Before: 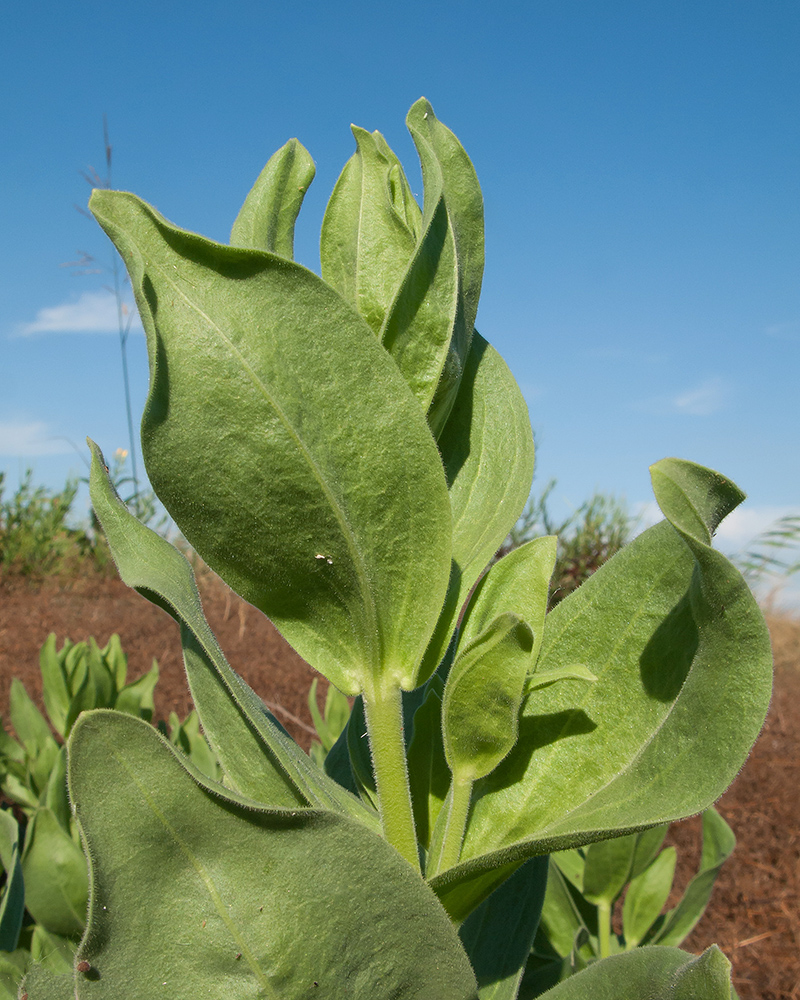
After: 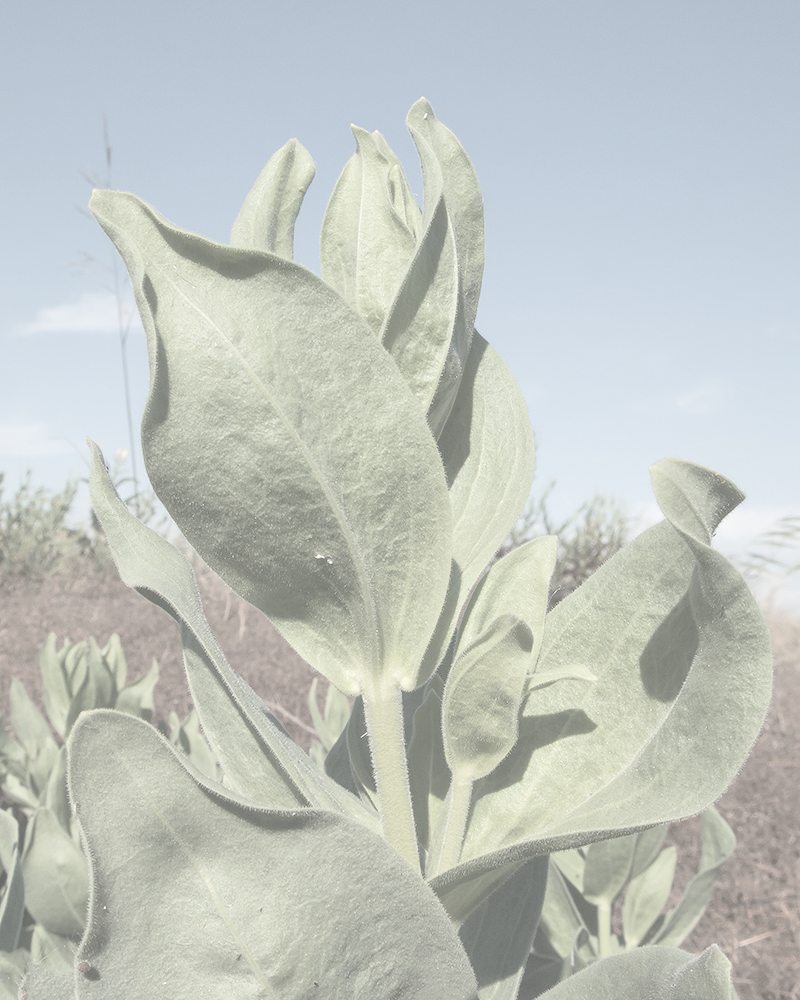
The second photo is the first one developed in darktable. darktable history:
tone equalizer: -8 EV -0.778 EV, -7 EV -0.67 EV, -6 EV -0.574 EV, -5 EV -0.379 EV, -3 EV 0.387 EV, -2 EV 0.6 EV, -1 EV 0.694 EV, +0 EV 0.719 EV, edges refinement/feathering 500, mask exposure compensation -1.57 EV, preserve details no
local contrast: on, module defaults
contrast brightness saturation: contrast -0.314, brightness 0.731, saturation -0.788
